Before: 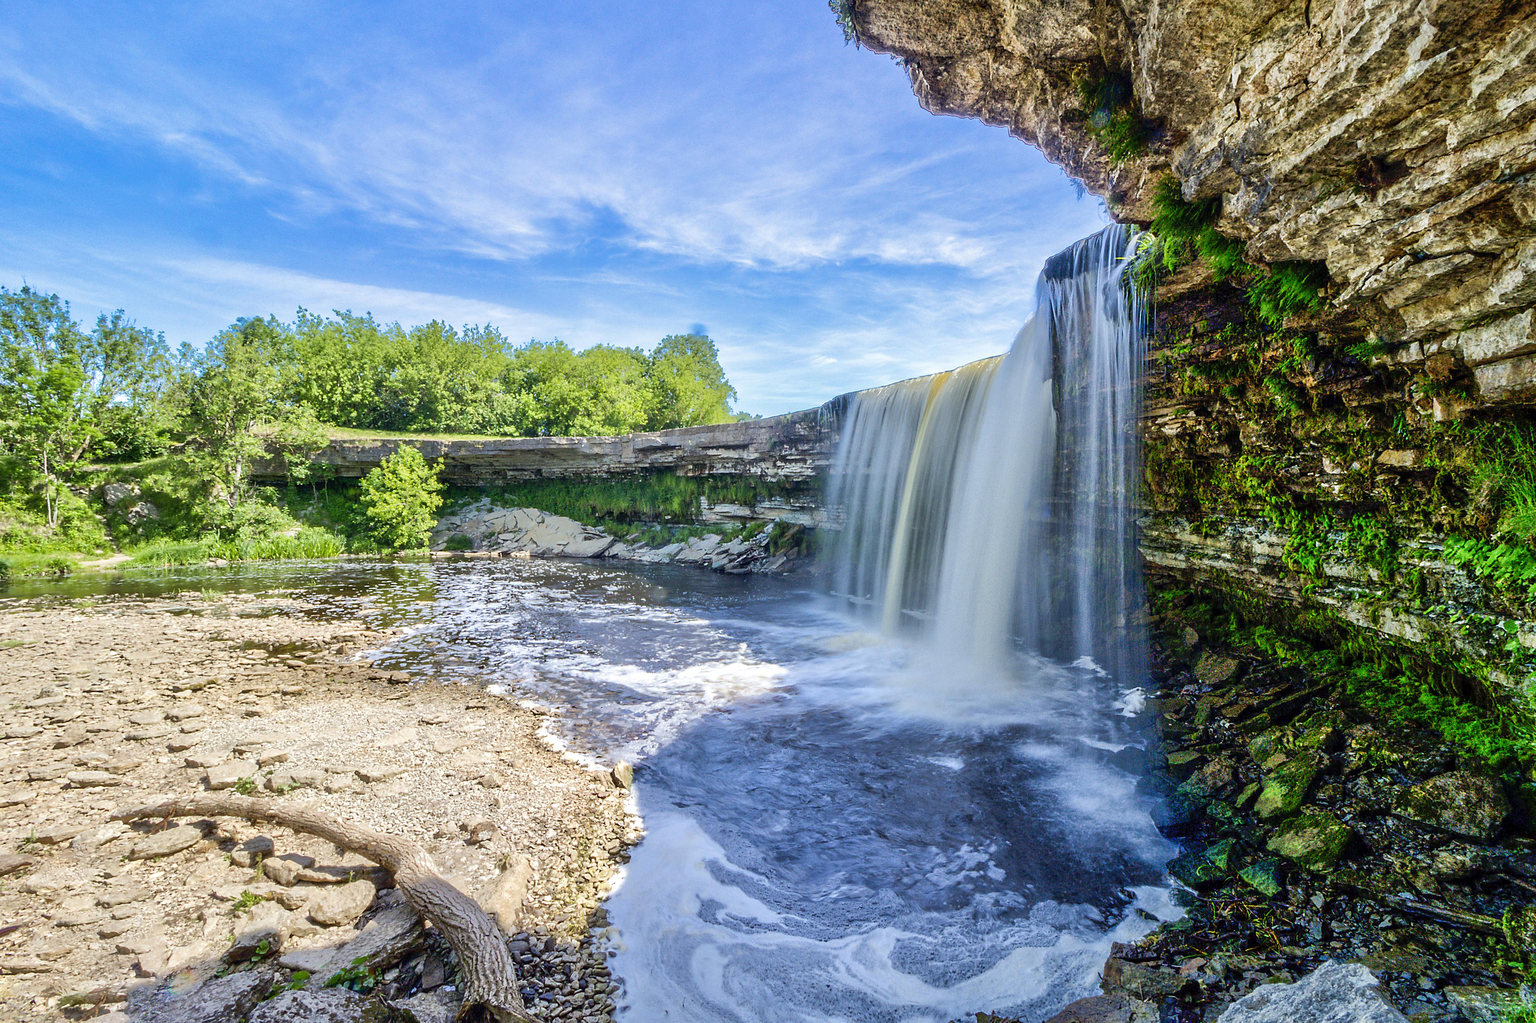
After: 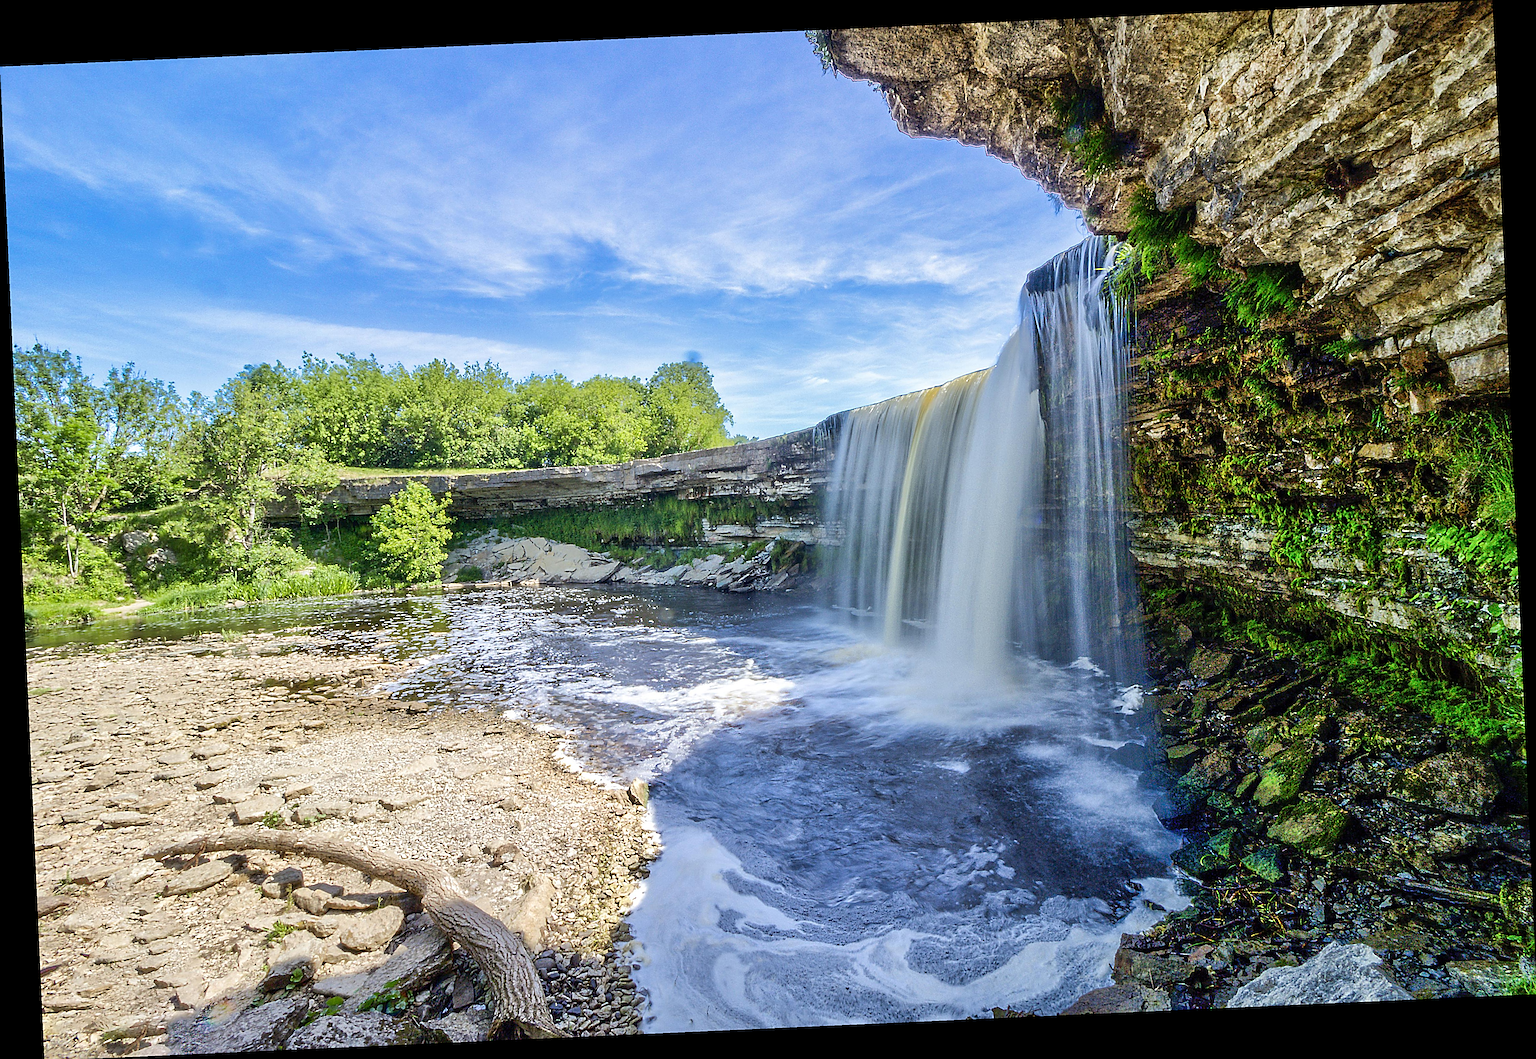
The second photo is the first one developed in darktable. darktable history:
rotate and perspective: rotation -2.56°, automatic cropping off
sharpen: radius 2.531, amount 0.628
